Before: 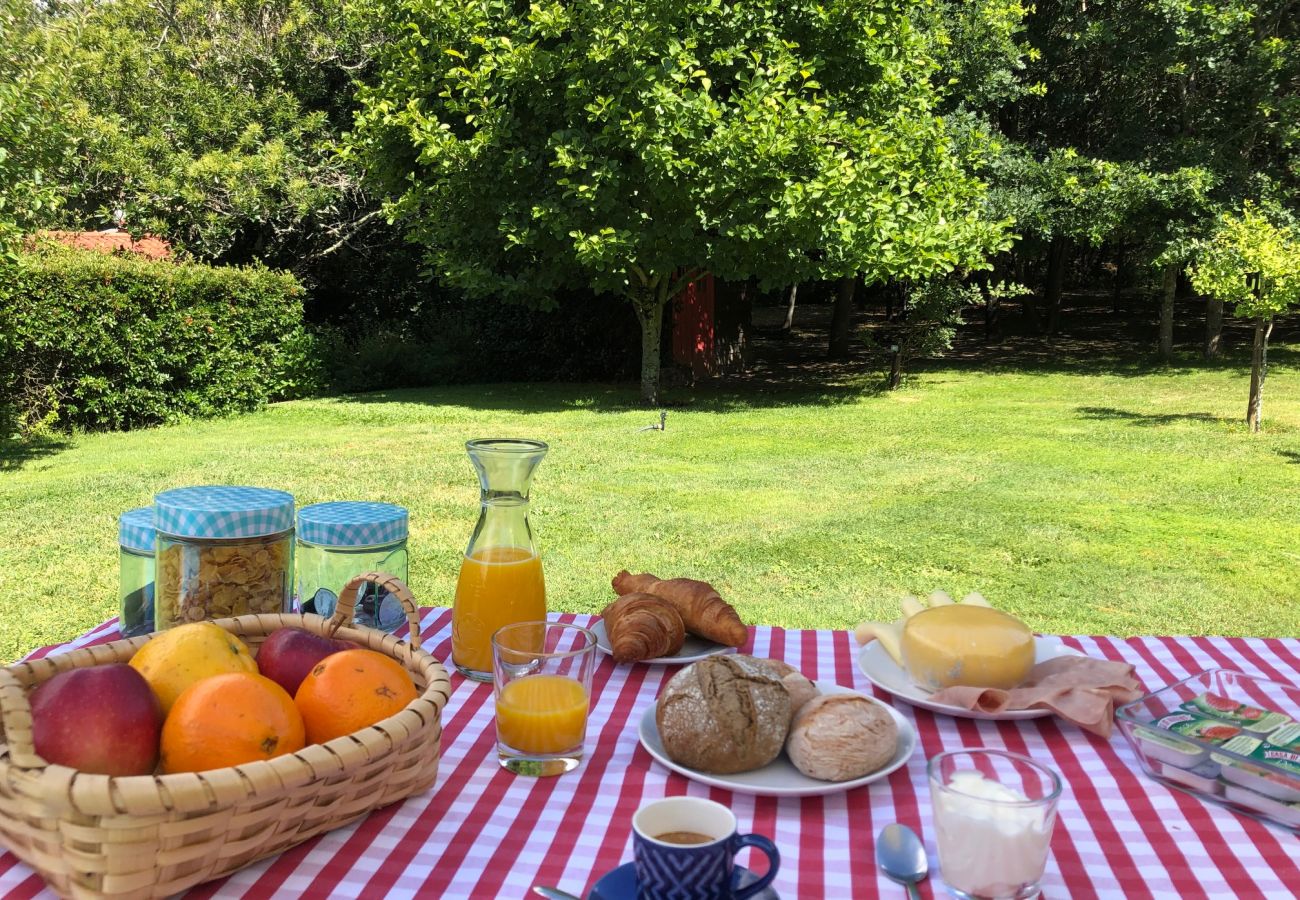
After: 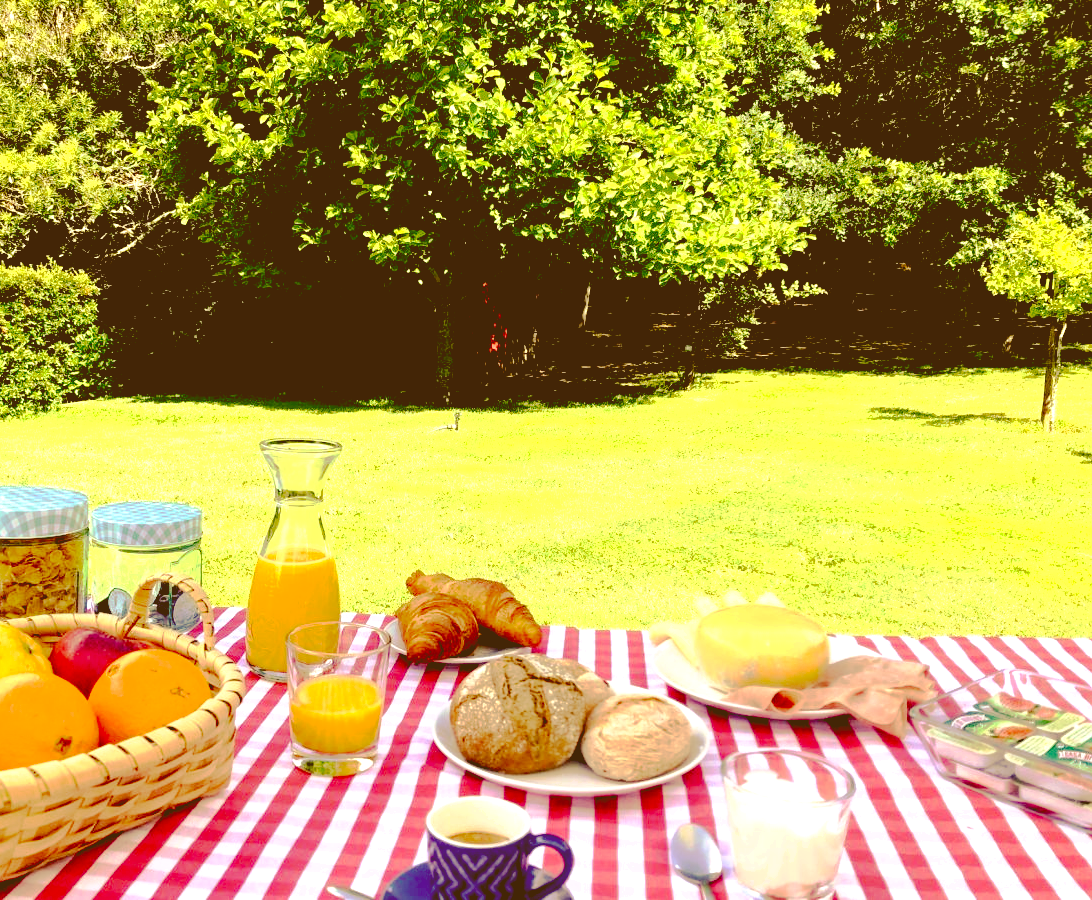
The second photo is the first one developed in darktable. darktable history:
base curve: curves: ch0 [(0.065, 0.026) (0.236, 0.358) (0.53, 0.546) (0.777, 0.841) (0.924, 0.992)], preserve colors none
exposure: black level correction 0, exposure 1.001 EV, compensate exposure bias true, compensate highlight preservation false
crop: left 15.868%
color correction: highlights a* 1.23, highlights b* 24.44, shadows a* 15.17, shadows b* 24.36
